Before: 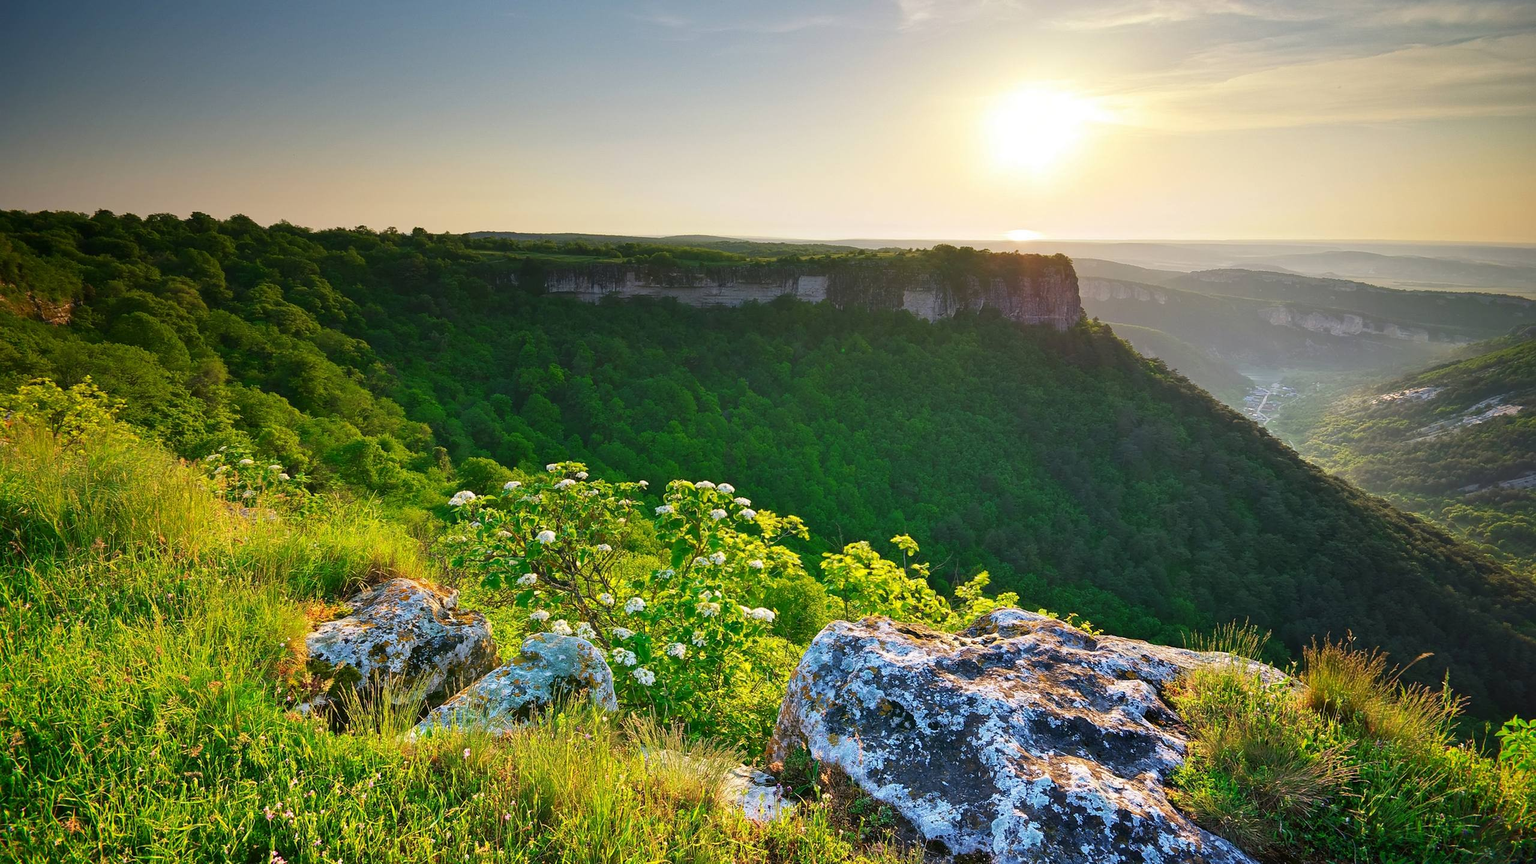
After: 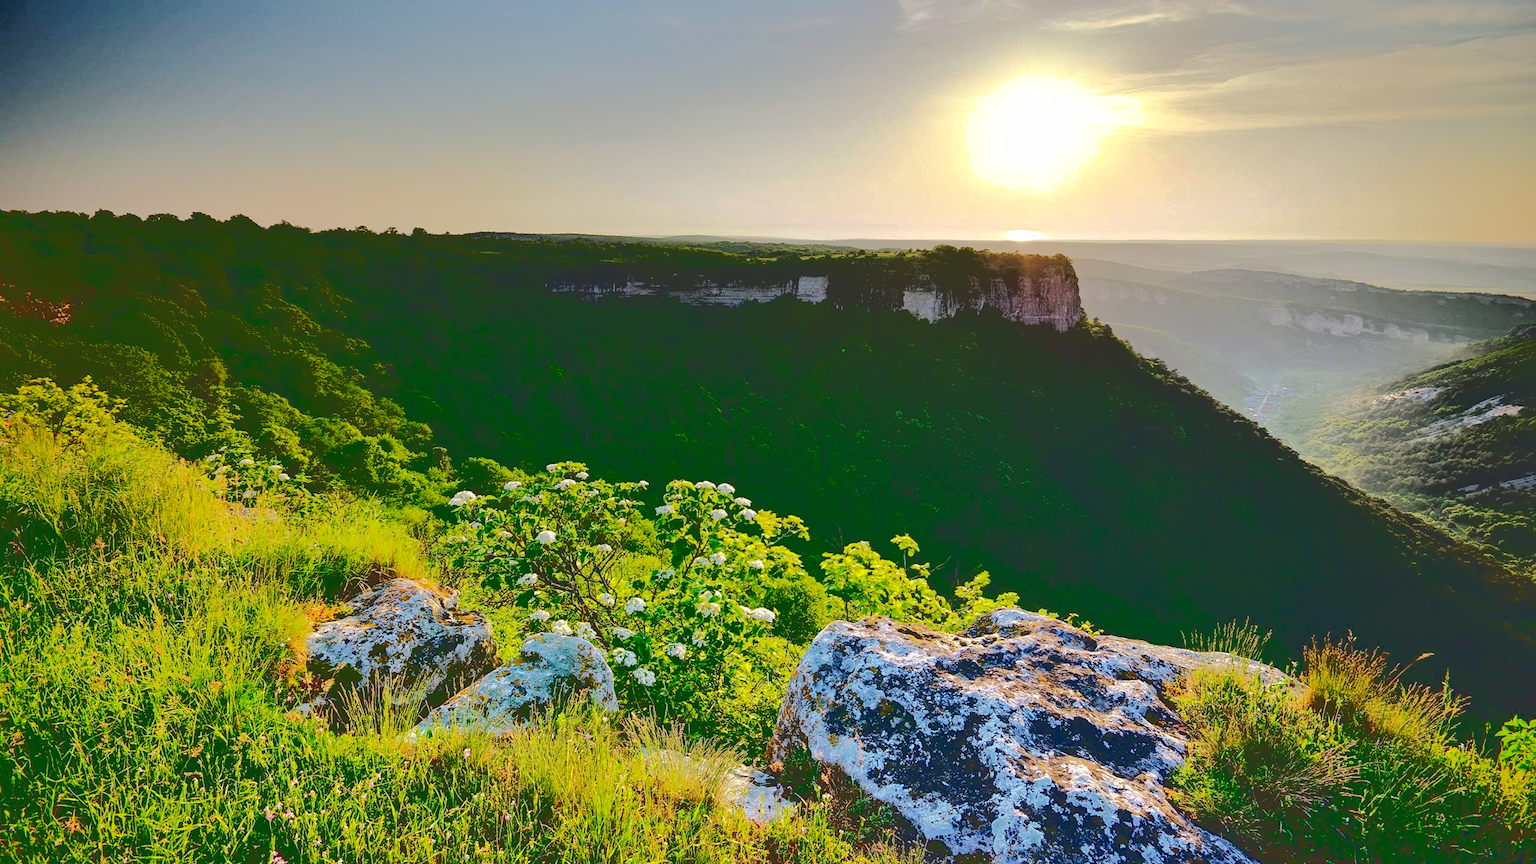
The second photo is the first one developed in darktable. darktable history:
shadows and highlights: on, module defaults
tone curve: curves: ch0 [(0, 0) (0.003, 0.012) (0.011, 0.014) (0.025, 0.02) (0.044, 0.034) (0.069, 0.047) (0.1, 0.063) (0.136, 0.086) (0.177, 0.131) (0.224, 0.183) (0.277, 0.243) (0.335, 0.317) (0.399, 0.403) (0.468, 0.488) (0.543, 0.573) (0.623, 0.649) (0.709, 0.718) (0.801, 0.795) (0.898, 0.872) (1, 1)], preserve colors none
base curve: curves: ch0 [(0.065, 0.026) (0.236, 0.358) (0.53, 0.546) (0.777, 0.841) (0.924, 0.992)], preserve colors average RGB
